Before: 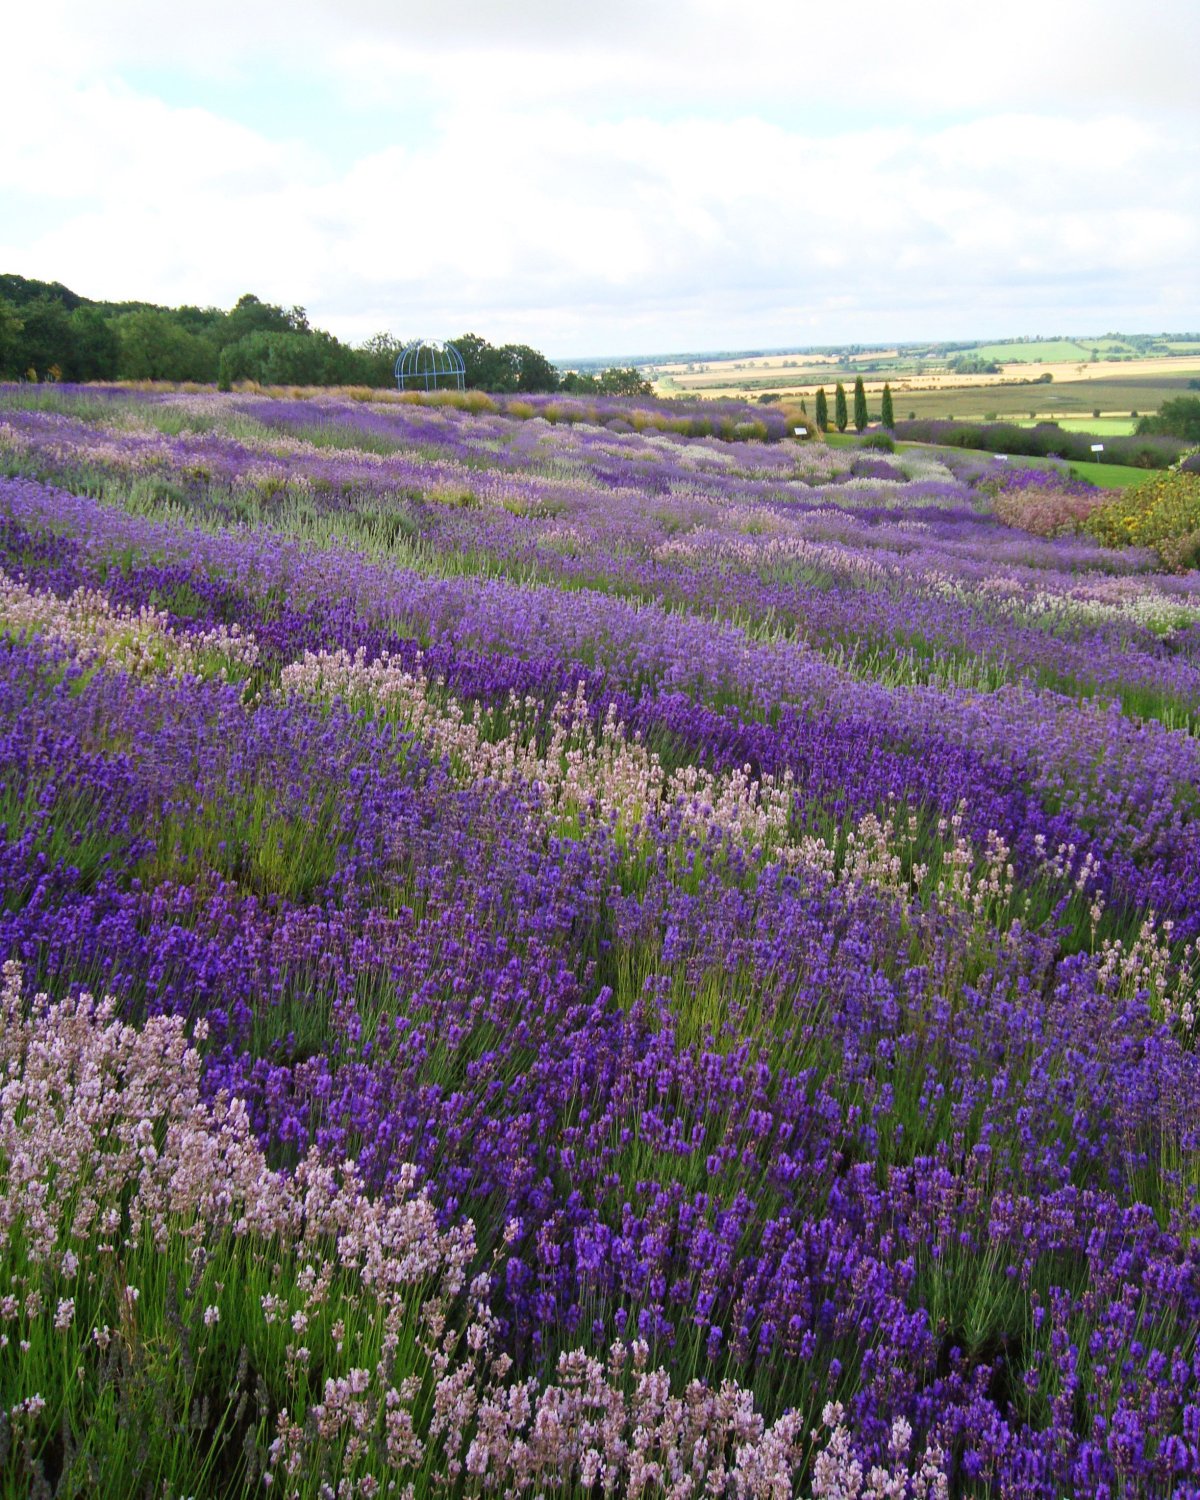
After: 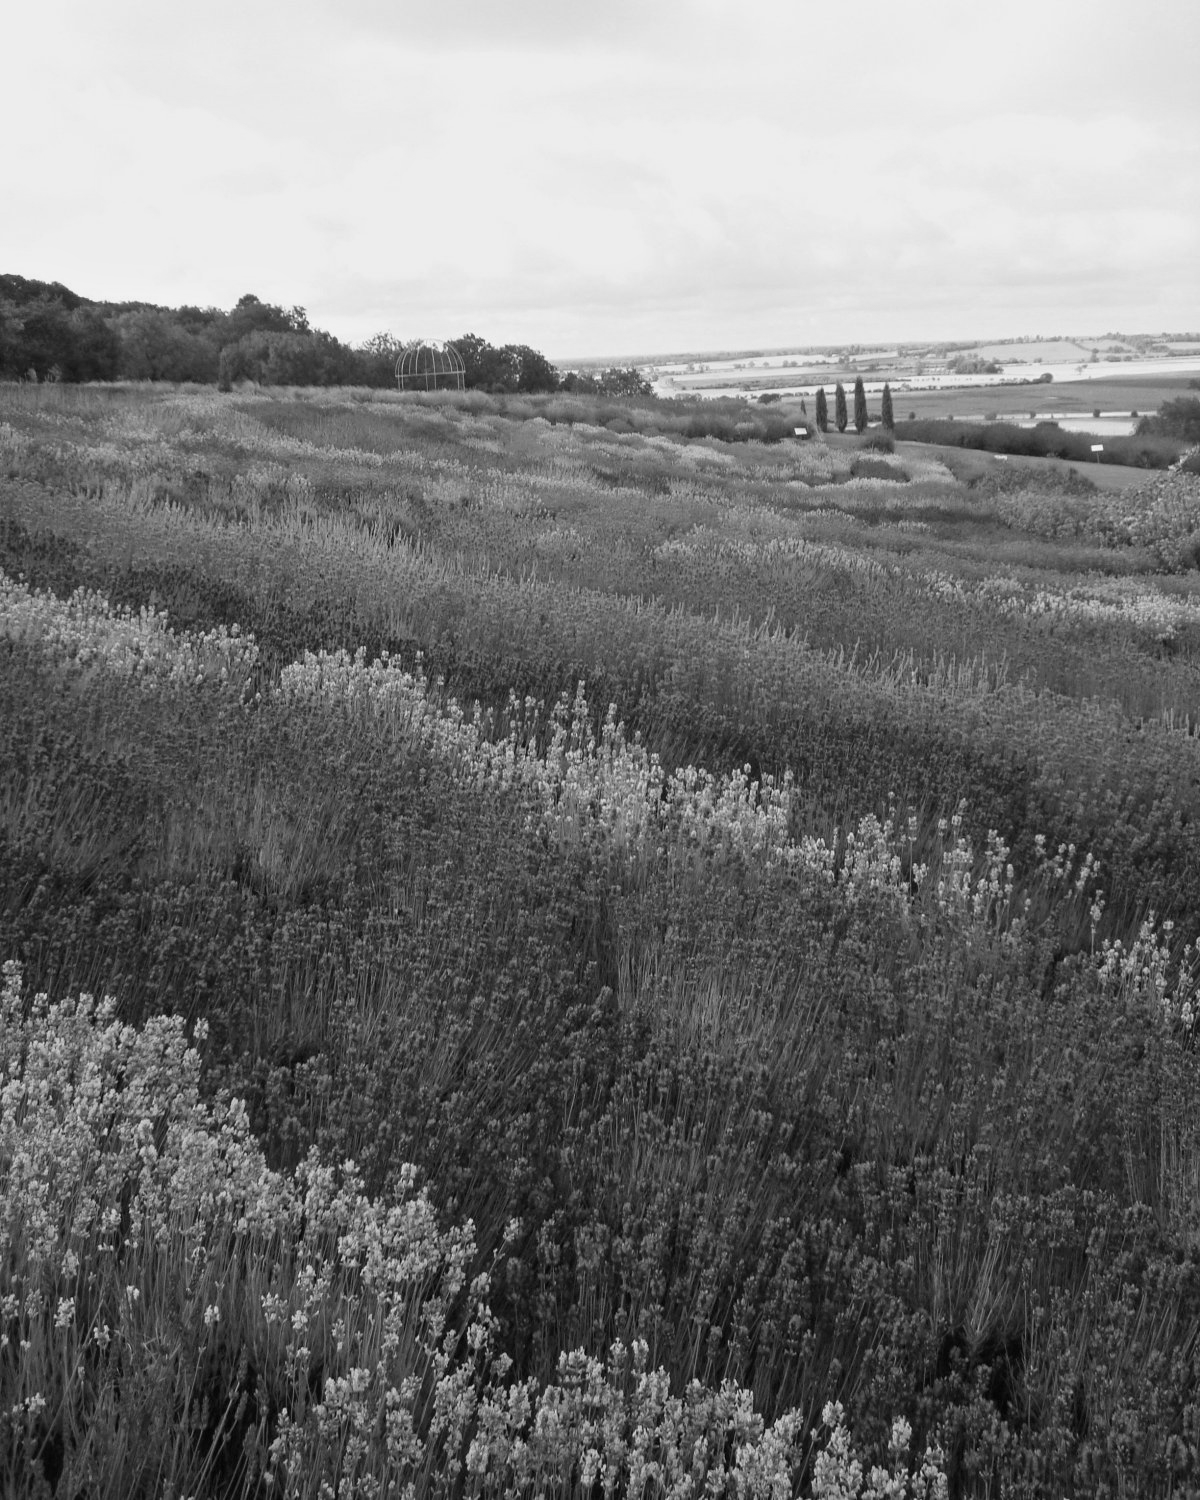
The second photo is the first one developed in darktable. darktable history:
monochrome: a -71.75, b 75.82
exposure: compensate highlight preservation false
white balance: red 0.948, green 1.02, blue 1.176
